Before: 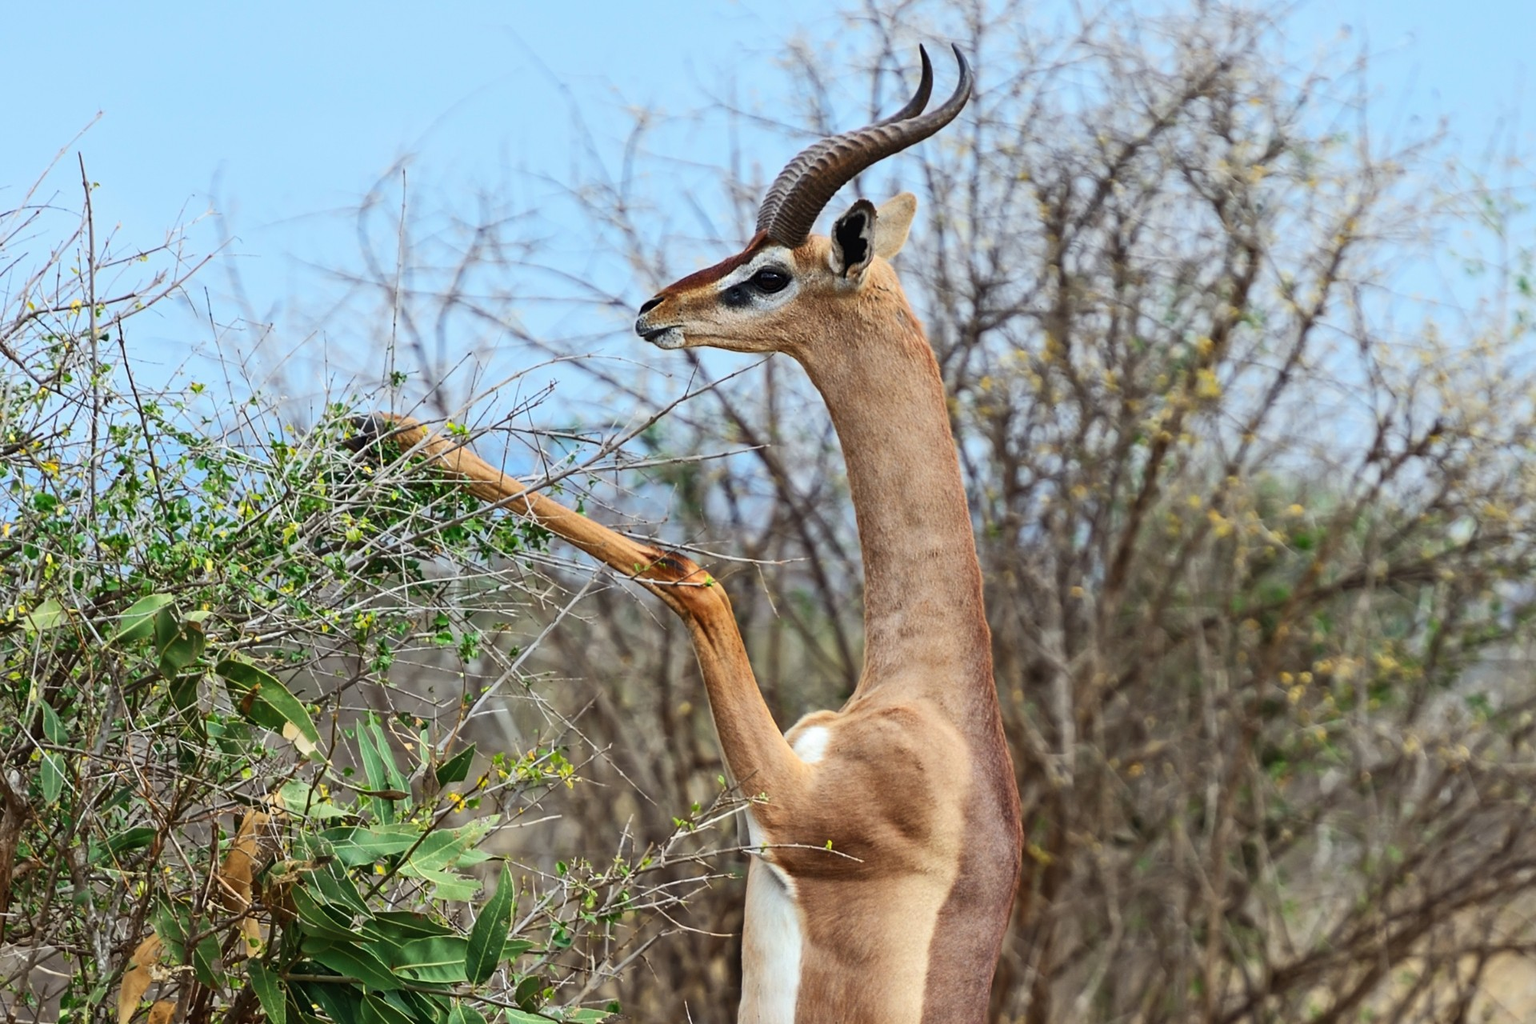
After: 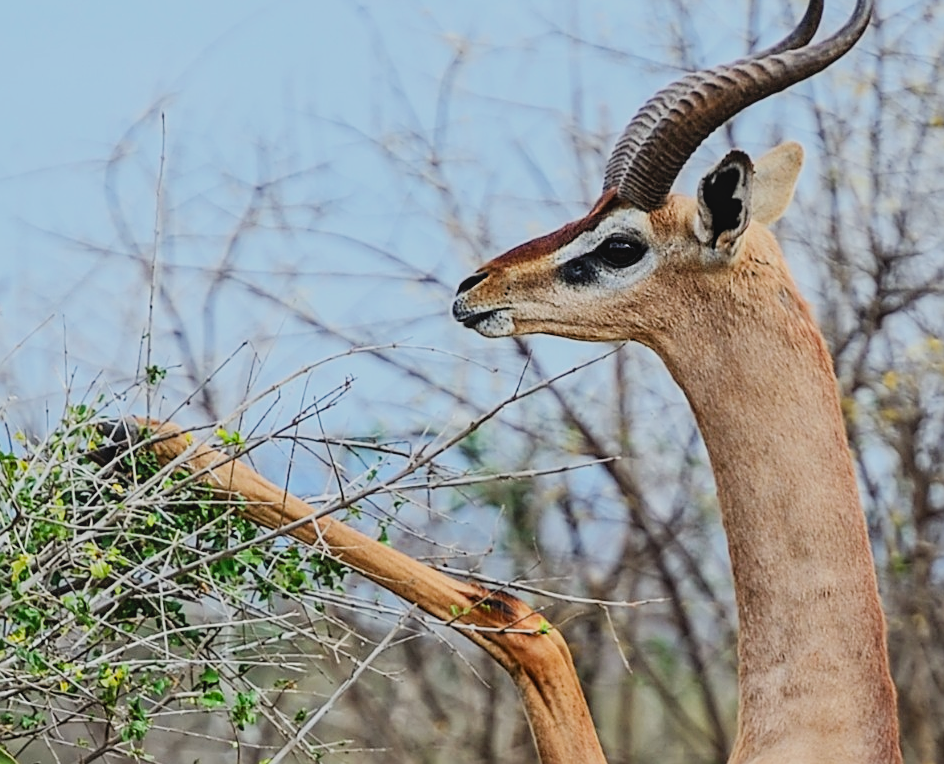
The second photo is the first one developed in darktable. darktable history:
sharpen: on, module defaults
exposure: exposure 0.247 EV, compensate highlight preservation false
filmic rgb: black relative exposure -7.65 EV, white relative exposure 4.56 EV, hardness 3.61
crop: left 17.831%, top 7.796%, right 32.981%, bottom 32.499%
local contrast: detail 109%
